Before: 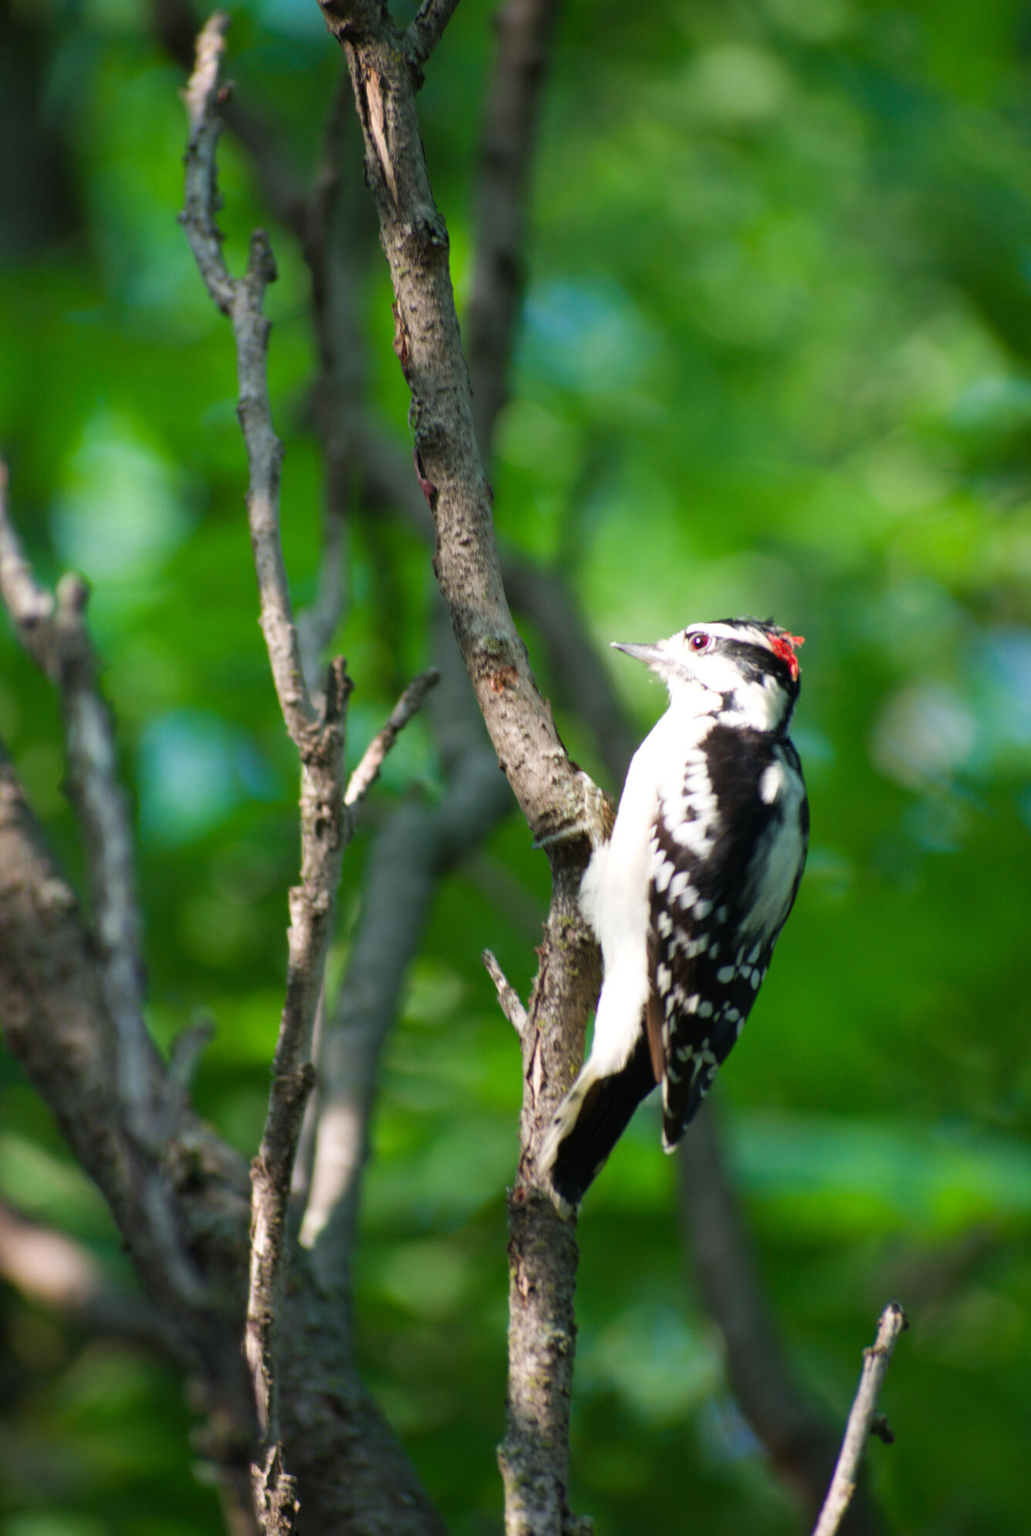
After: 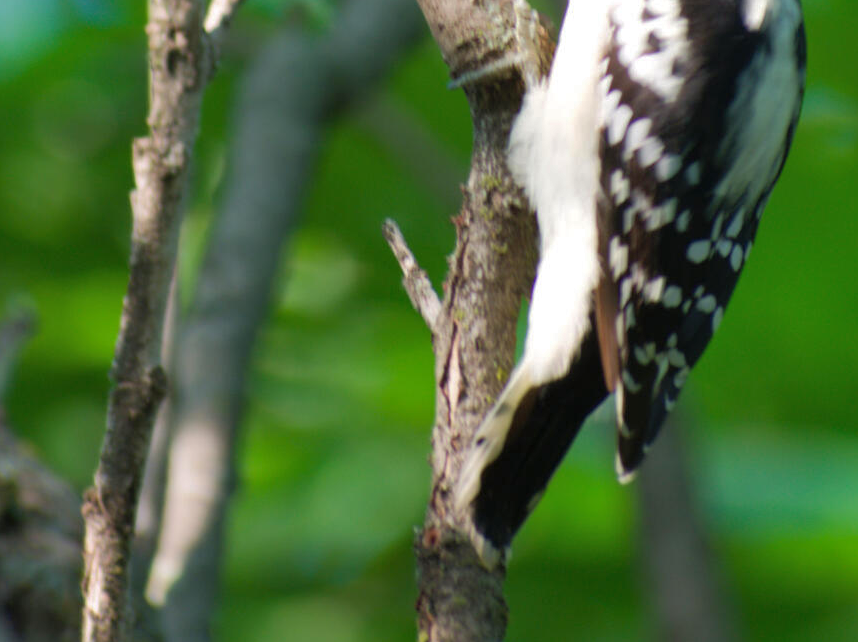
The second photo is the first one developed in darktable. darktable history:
crop: left 18.122%, top 50.812%, right 17.641%, bottom 16.893%
shadows and highlights: on, module defaults
